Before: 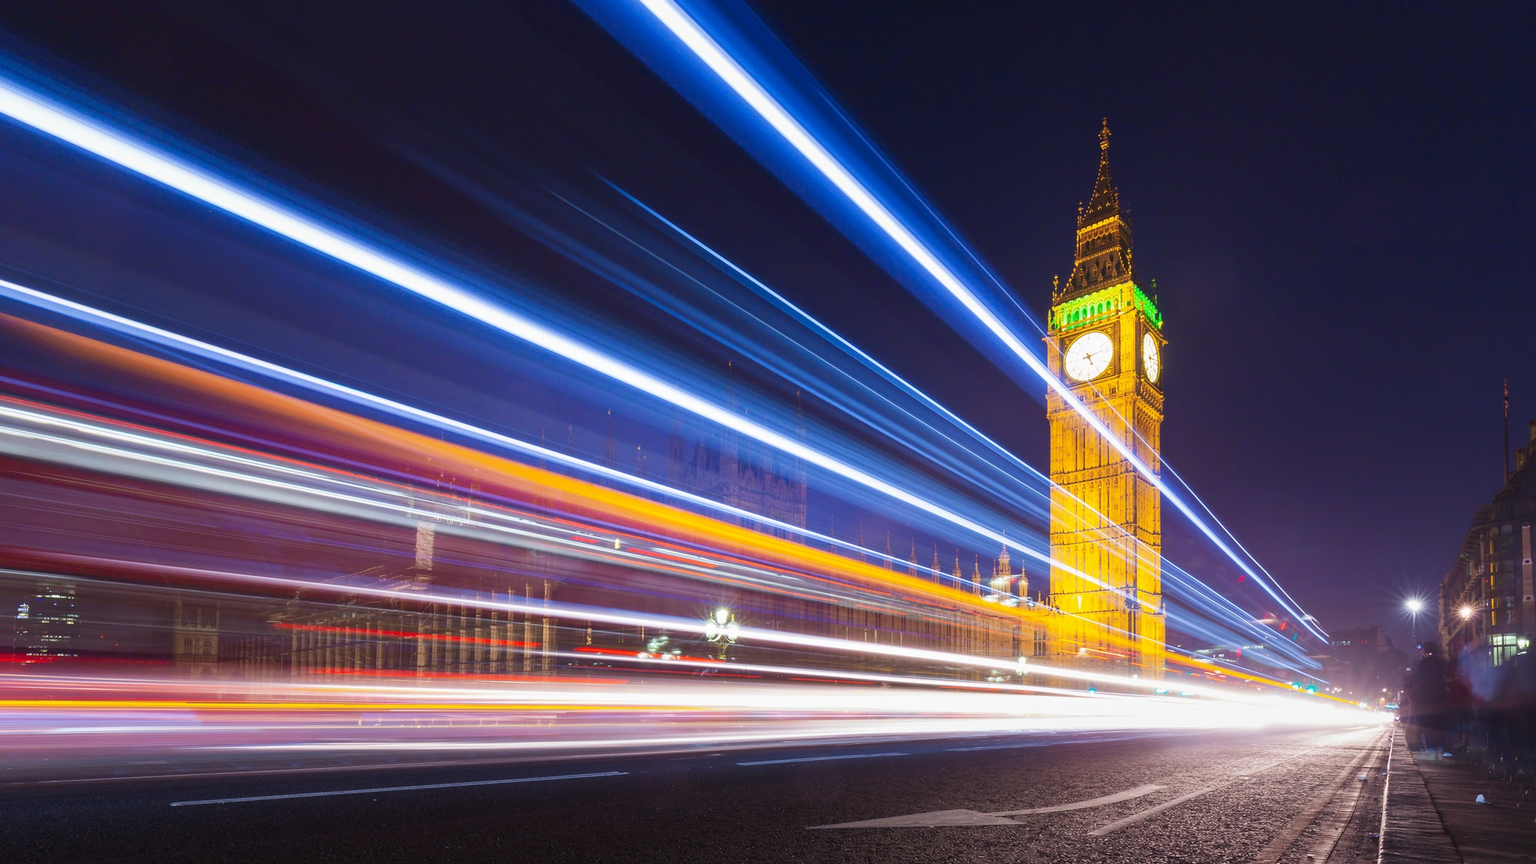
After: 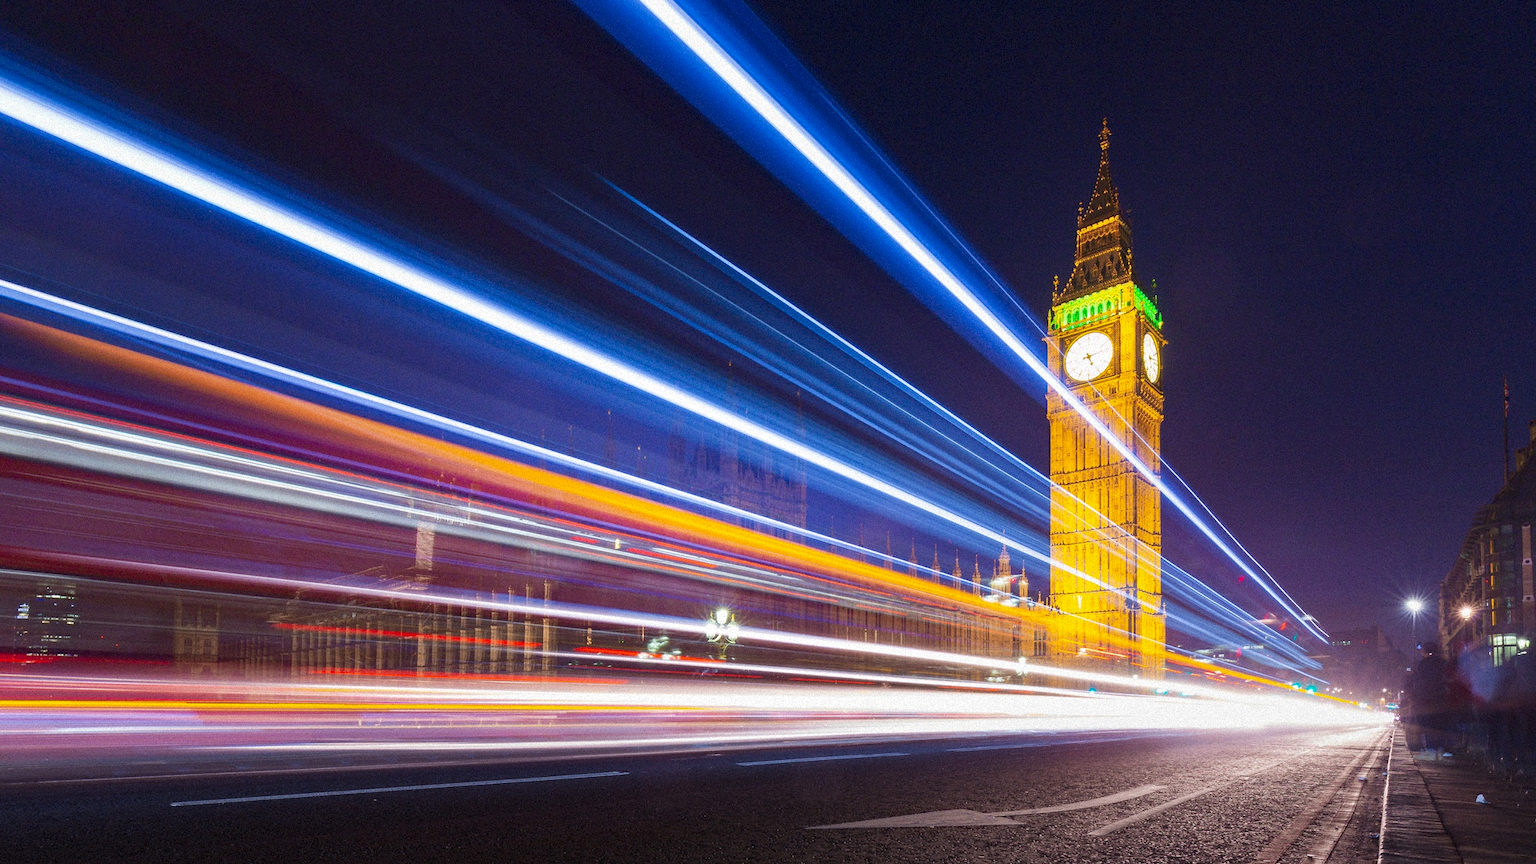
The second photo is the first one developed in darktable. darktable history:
grain: mid-tones bias 0%
haze removal: compatibility mode true, adaptive false
